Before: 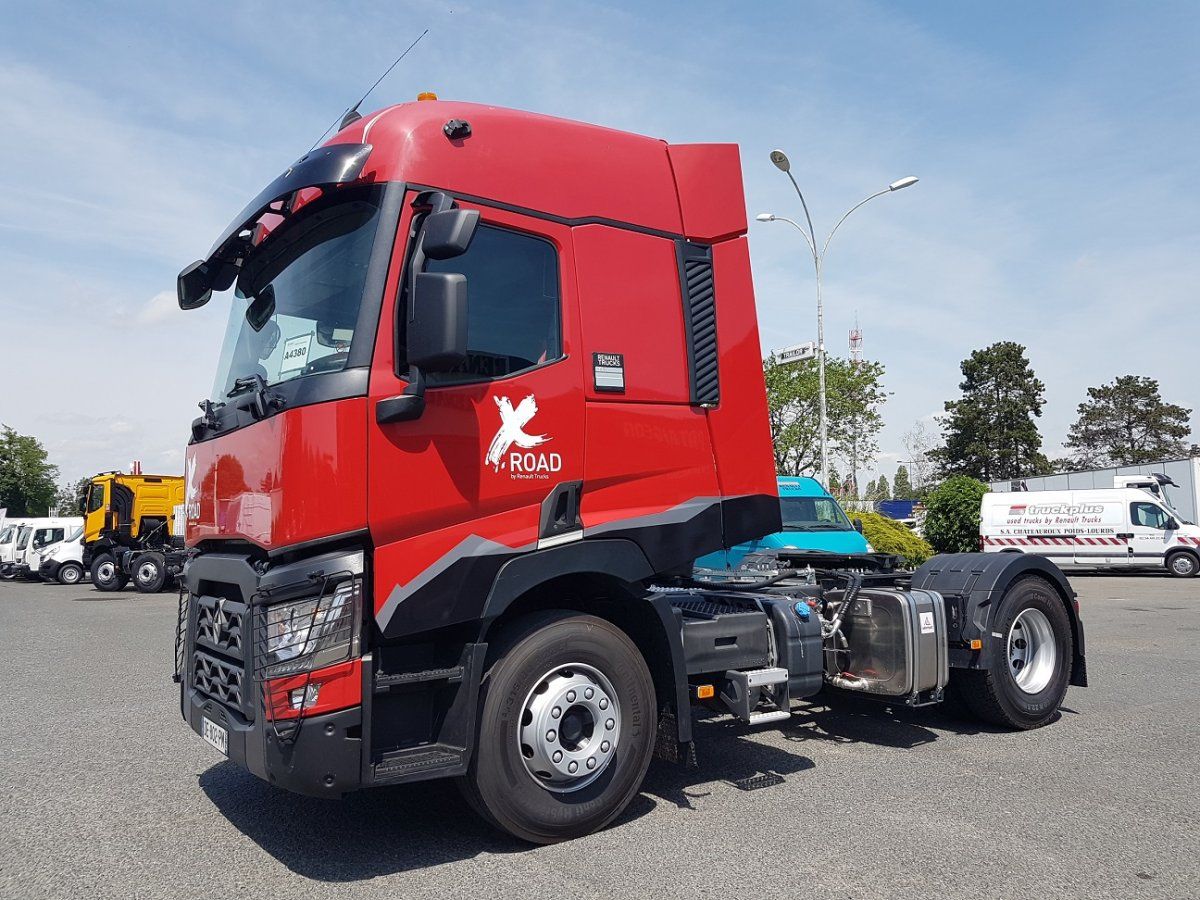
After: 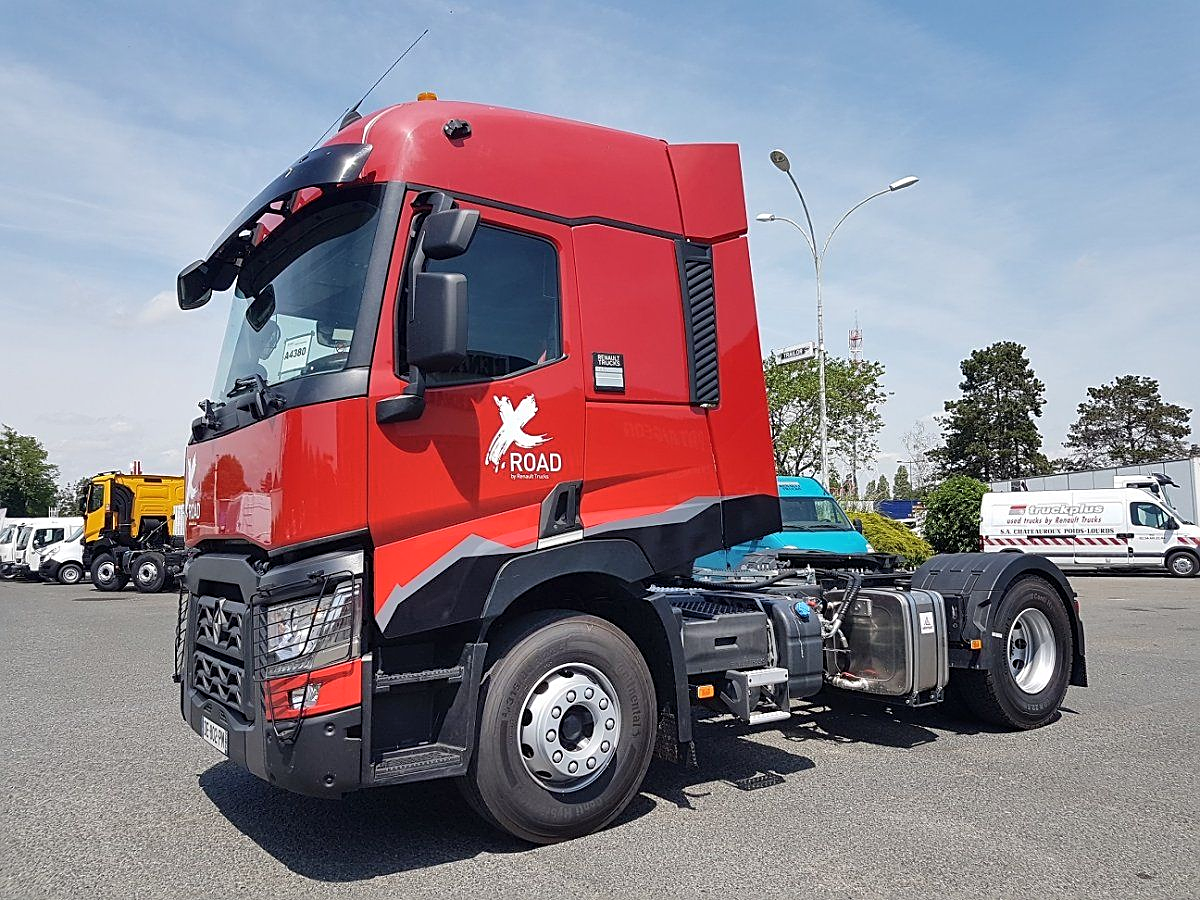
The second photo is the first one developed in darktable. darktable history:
sharpen: on, module defaults
color correction: highlights a* 0.003, highlights b* -0.283
shadows and highlights: shadows 75, highlights -25, soften with gaussian
